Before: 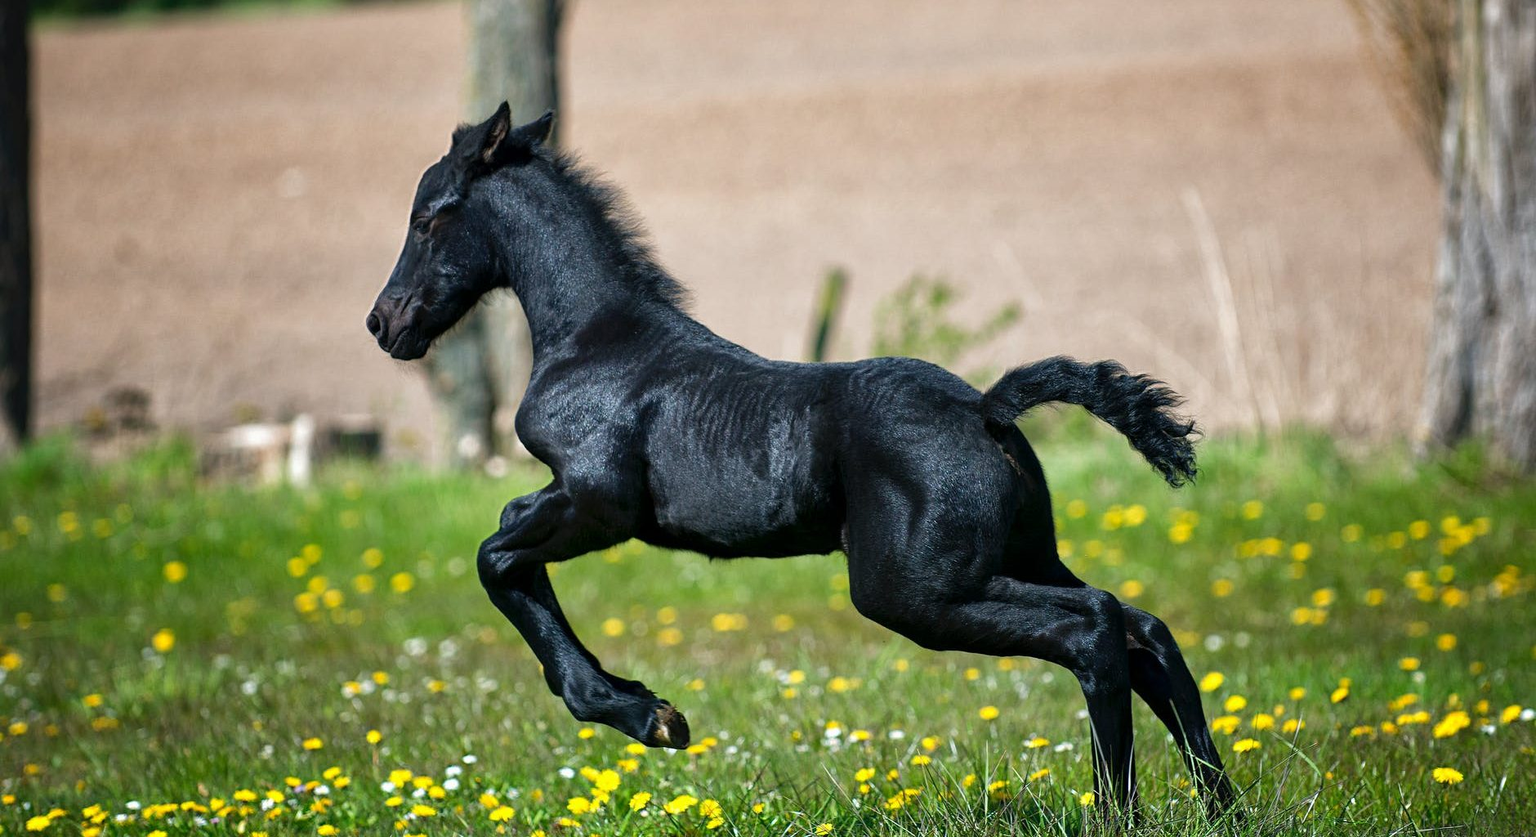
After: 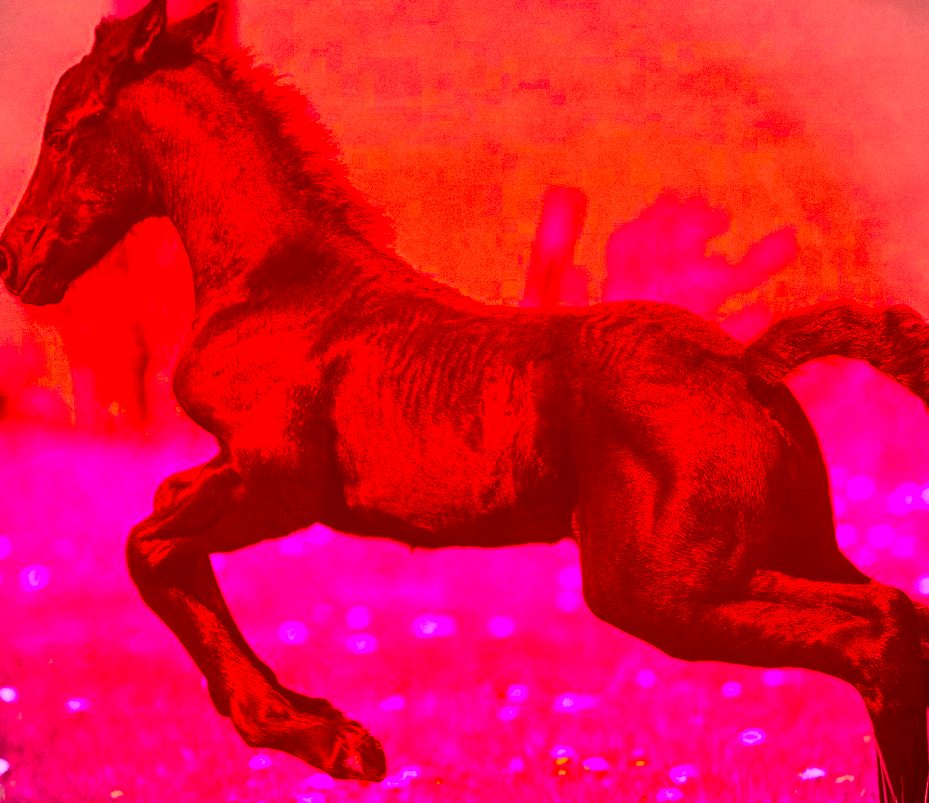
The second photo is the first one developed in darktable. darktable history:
vignetting: fall-off start 92.6%, brightness -0.52, saturation -0.51, center (-0.012, 0)
crop and rotate: angle 0.02°, left 24.353%, top 13.219%, right 26.156%, bottom 8.224%
local contrast: on, module defaults
grain: on, module defaults
color correction: highlights a* -39.68, highlights b* -40, shadows a* -40, shadows b* -40, saturation -3
